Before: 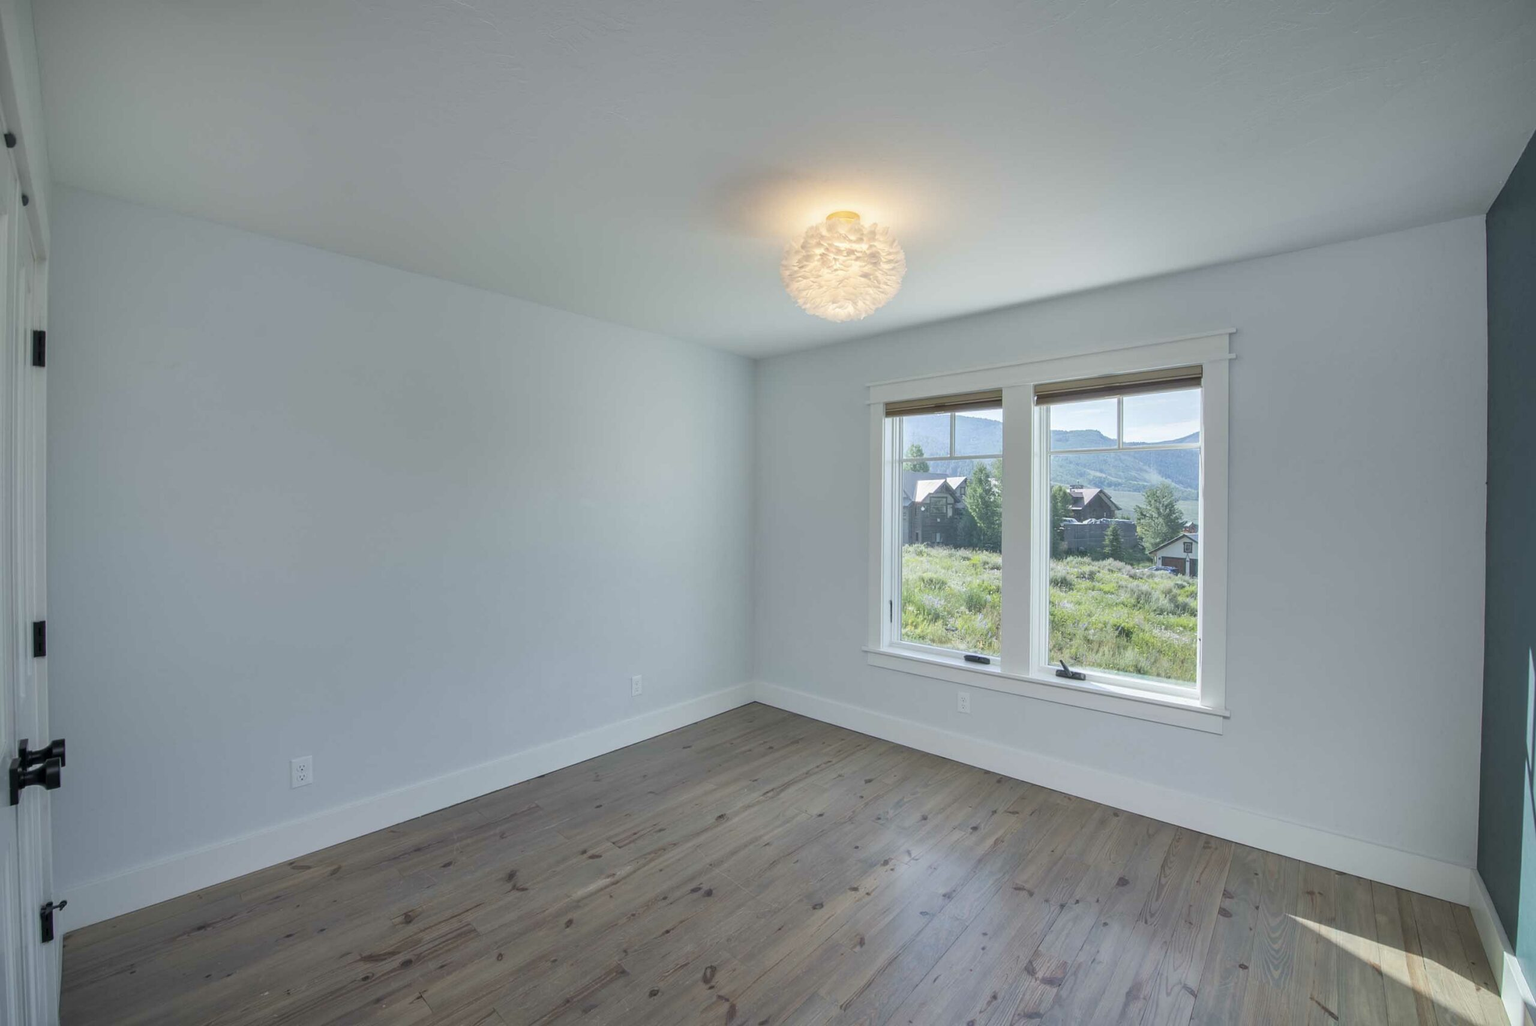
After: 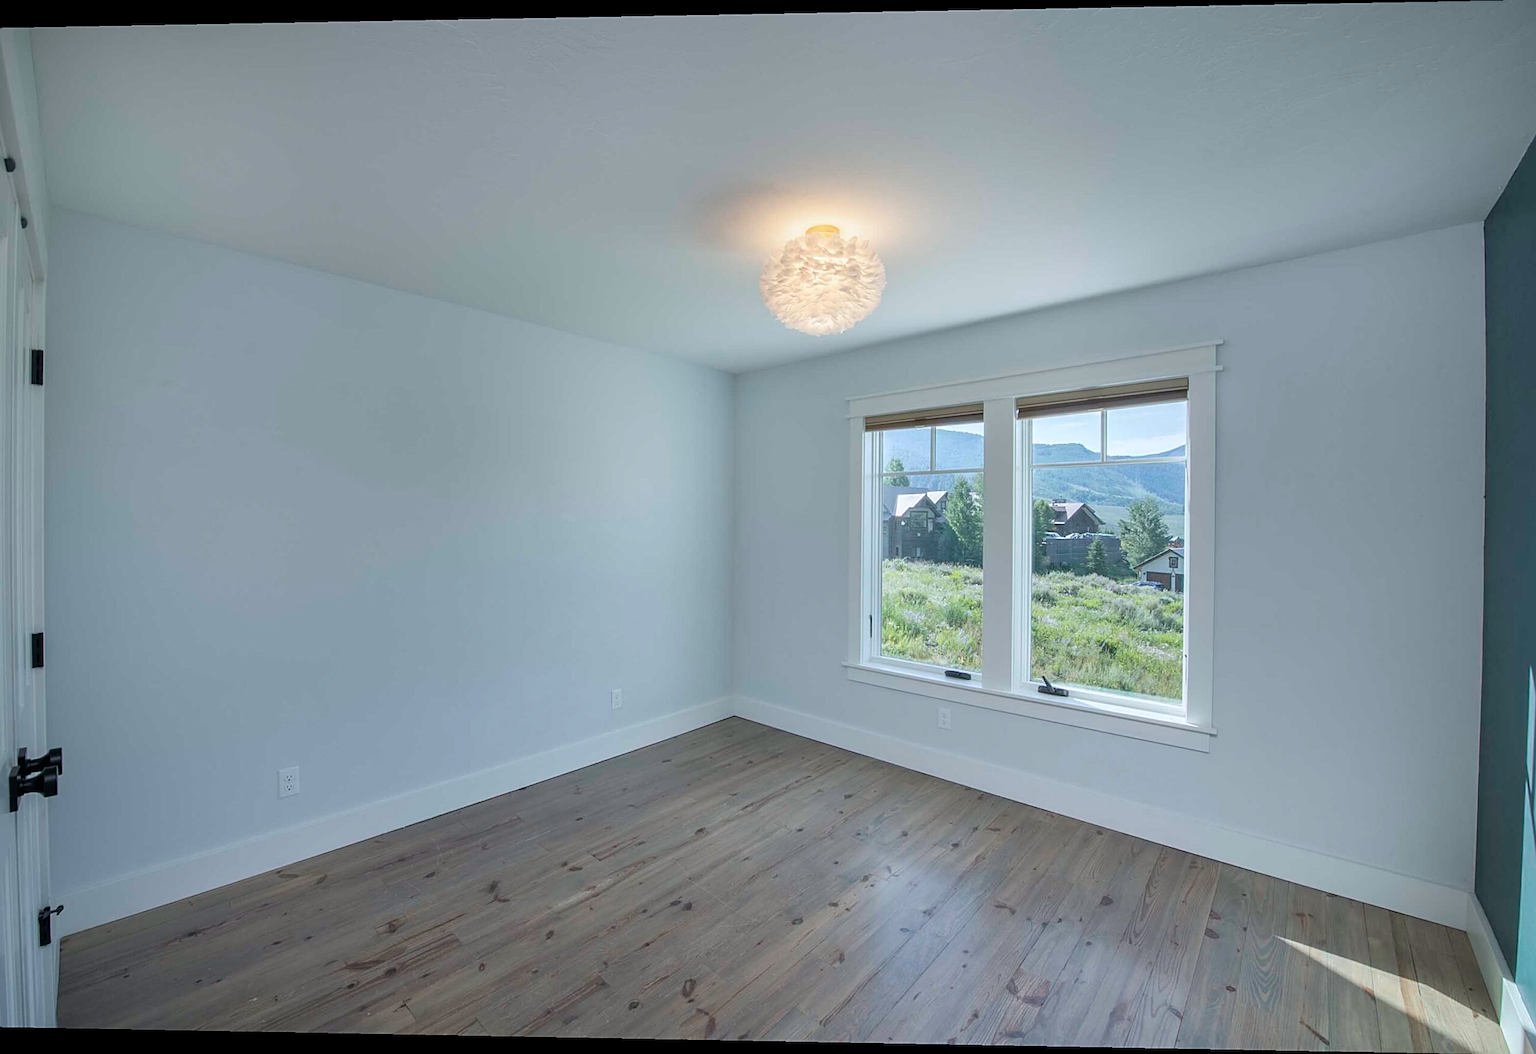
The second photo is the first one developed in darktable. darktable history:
sharpen: on, module defaults
rotate and perspective: lens shift (horizontal) -0.055, automatic cropping off
white balance: red 0.983, blue 1.036
